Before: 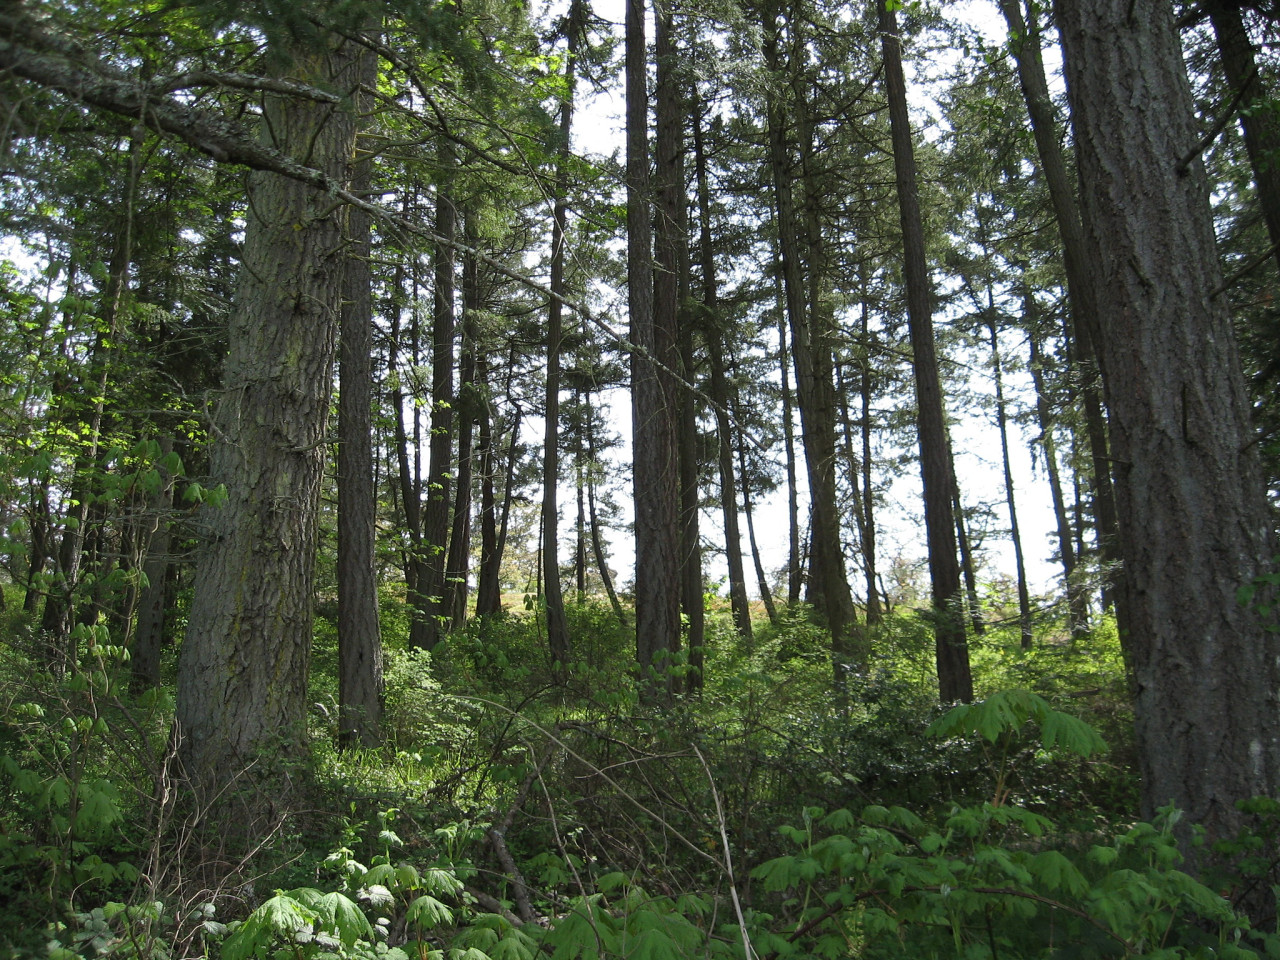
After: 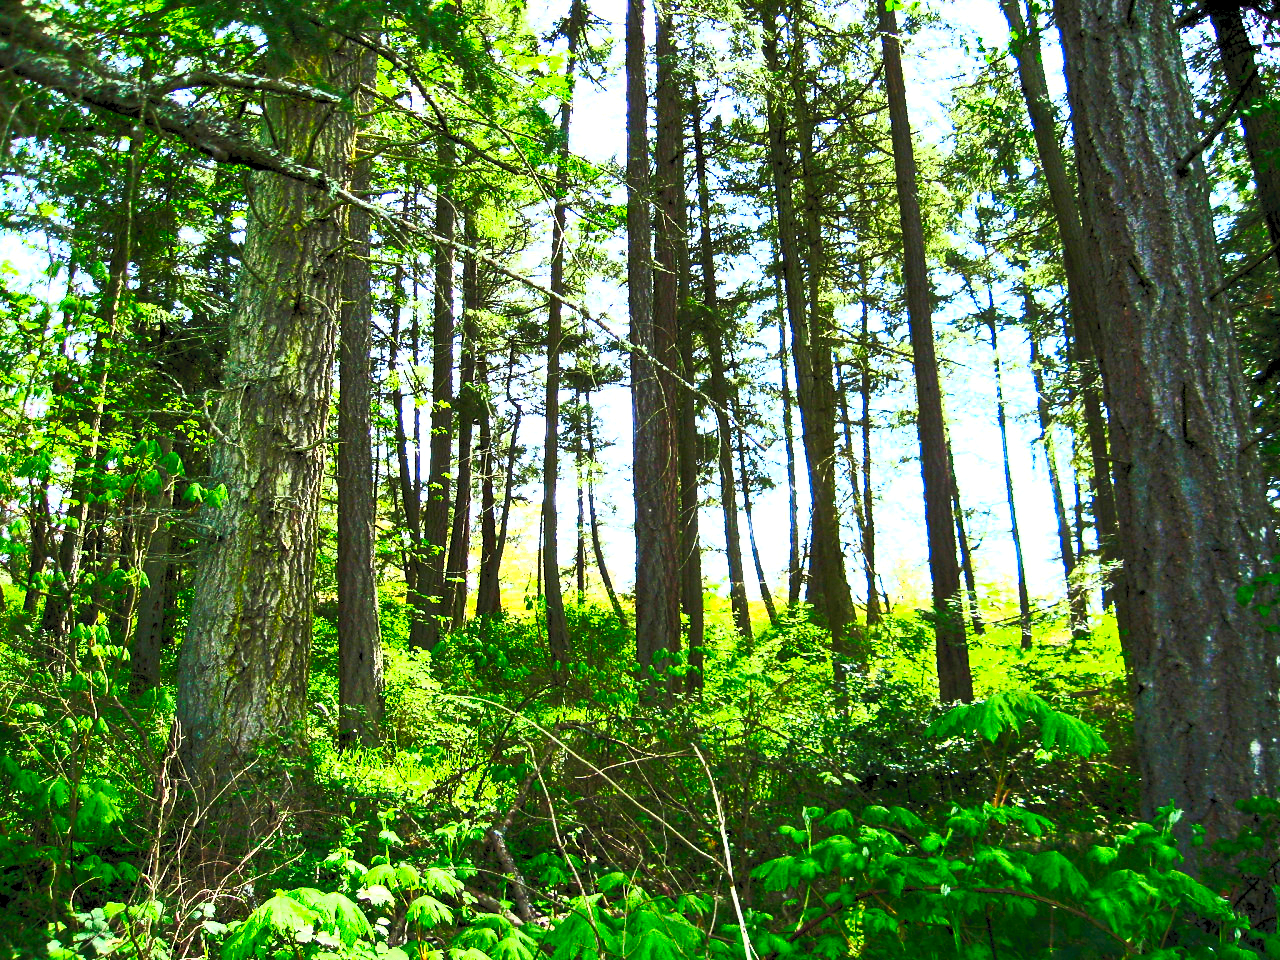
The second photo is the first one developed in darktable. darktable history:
exposure: black level correction 0.008, exposure 0.979 EV, compensate highlight preservation false
base curve: curves: ch0 [(0, 0) (0.073, 0.04) (0.157, 0.139) (0.492, 0.492) (0.758, 0.758) (1, 1)], preserve colors none
contrast brightness saturation: contrast 1, brightness 1, saturation 1
velvia: on, module defaults
